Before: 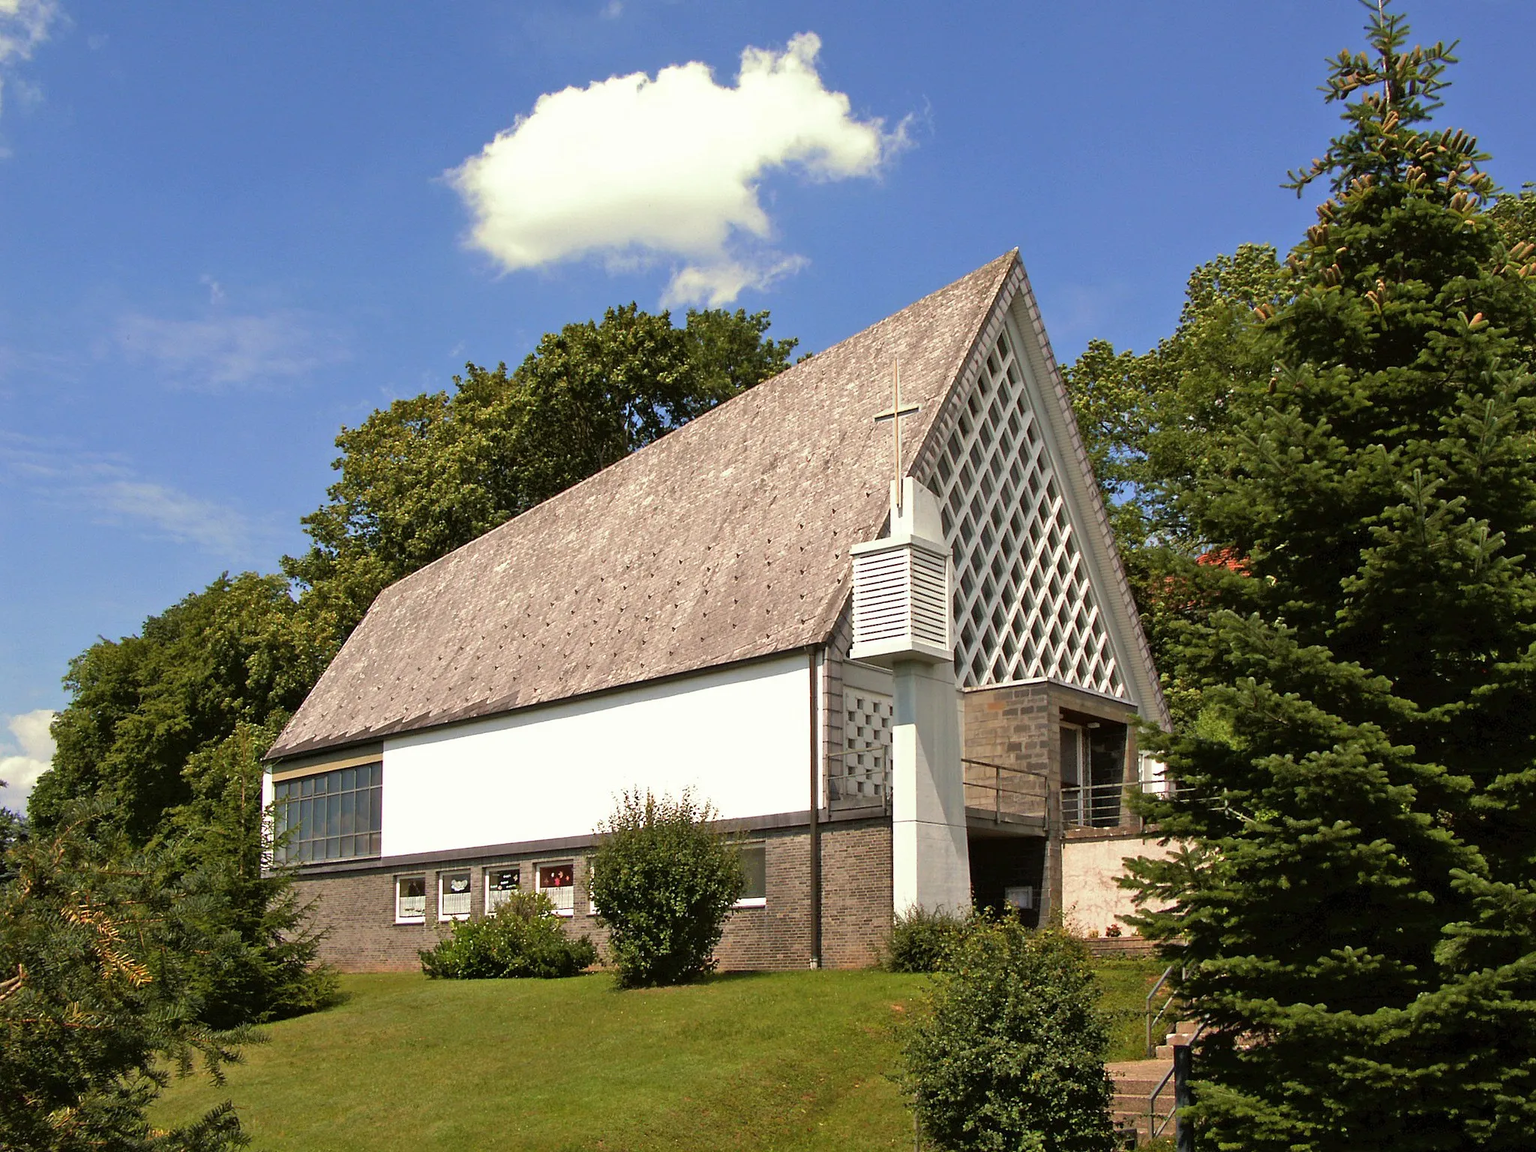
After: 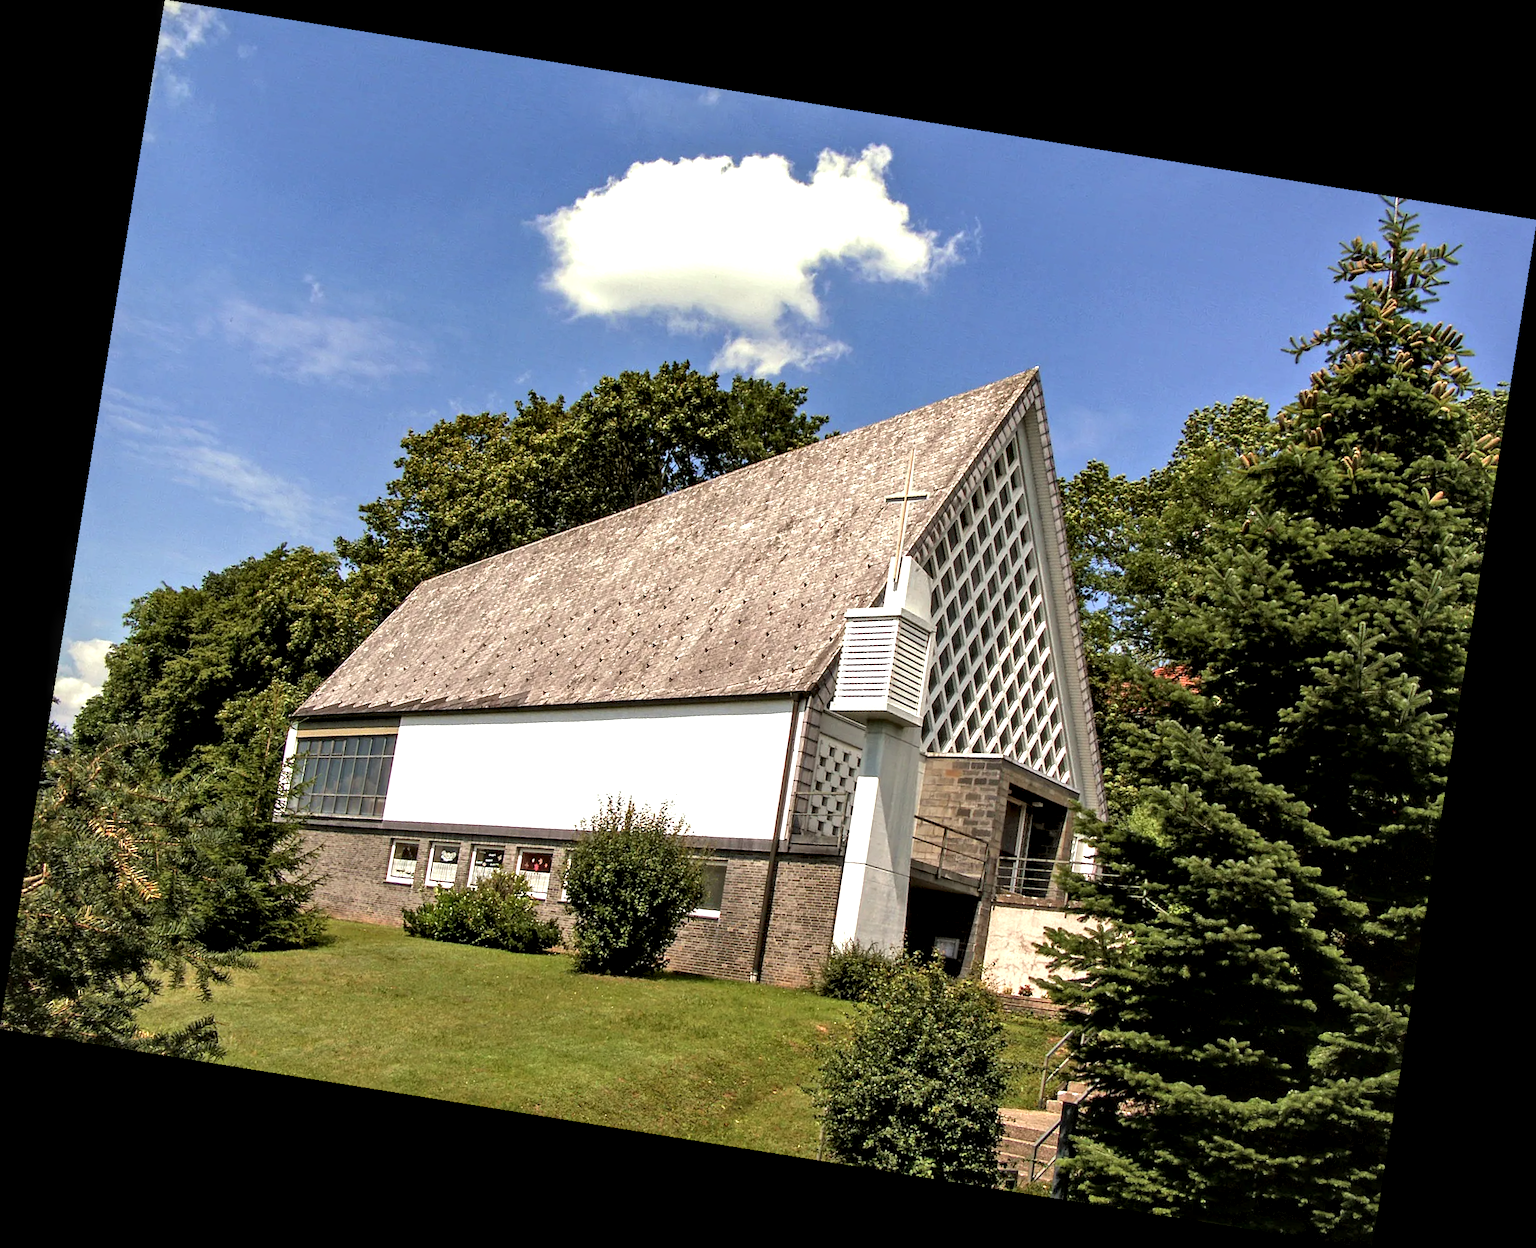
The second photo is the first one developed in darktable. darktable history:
local contrast: highlights 65%, shadows 54%, detail 169%, midtone range 0.514
rotate and perspective: rotation 9.12°, automatic cropping off
